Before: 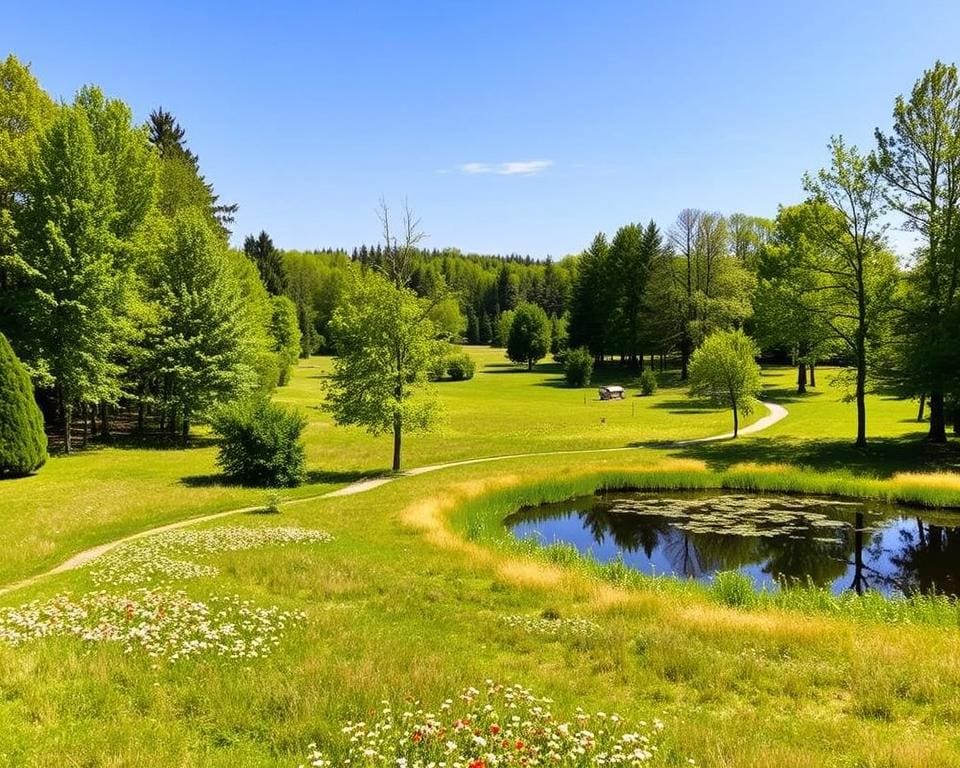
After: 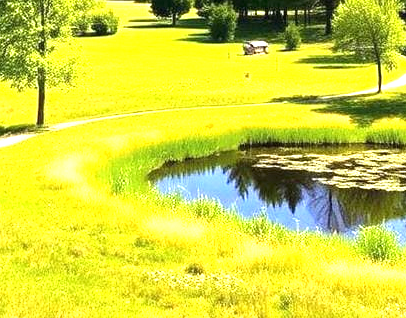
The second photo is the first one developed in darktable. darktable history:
crop: left 37.136%, top 45.013%, right 20.492%, bottom 13.472%
exposure: black level correction 0, exposure 1.466 EV, compensate exposure bias true, compensate highlight preservation false
